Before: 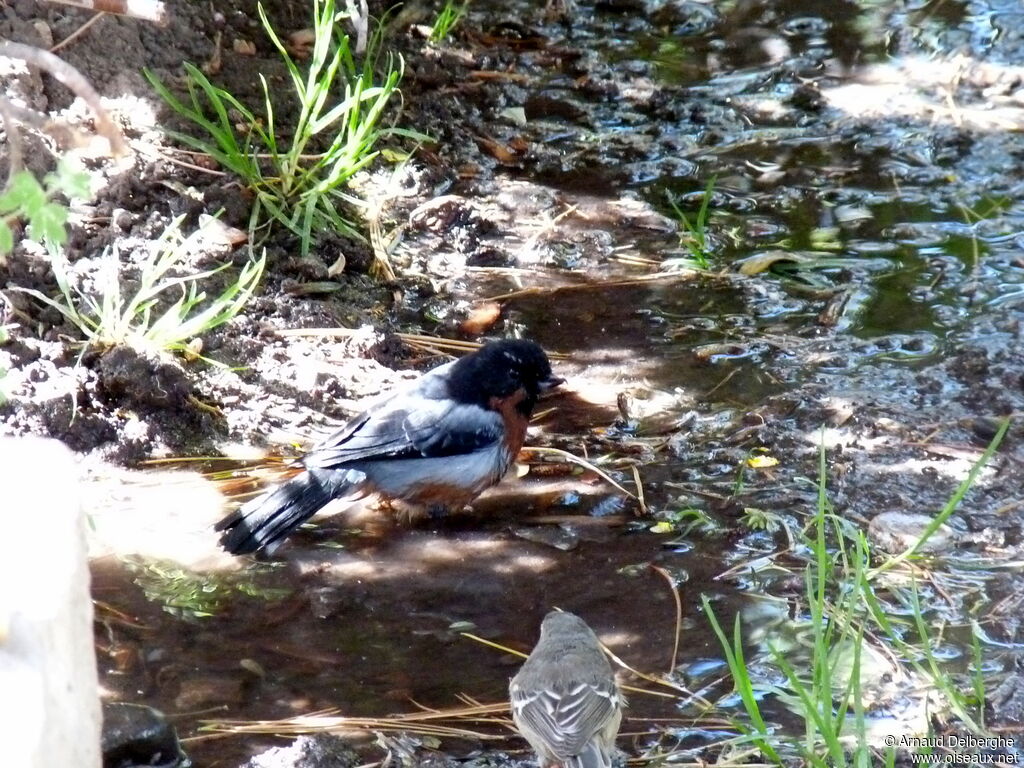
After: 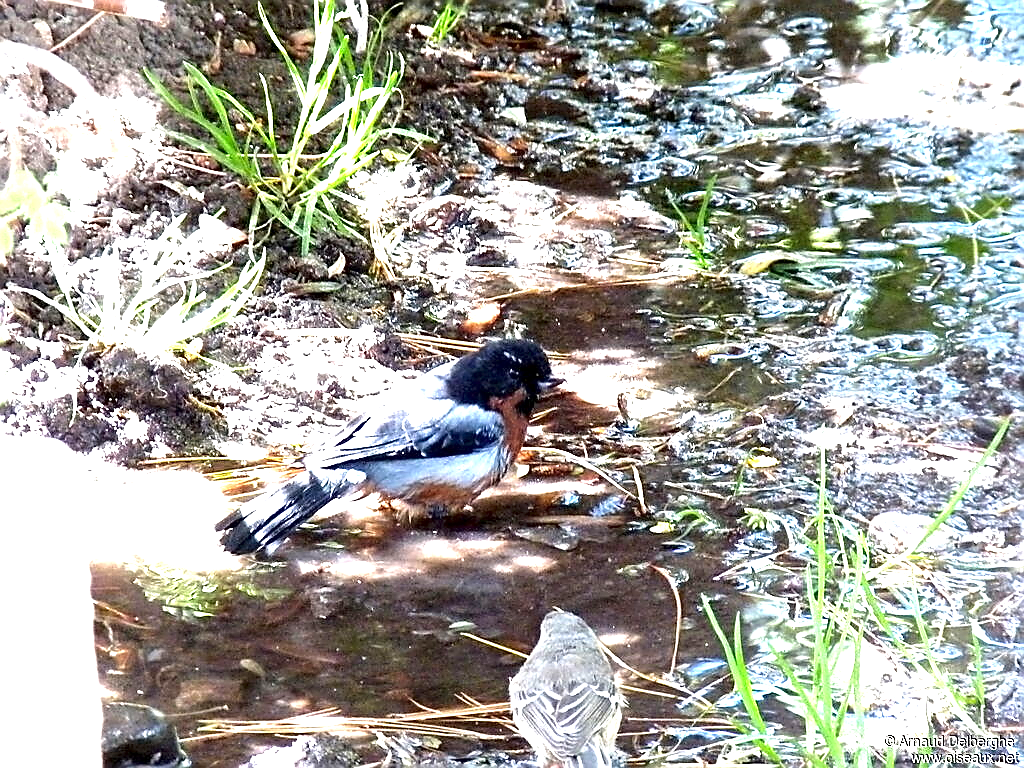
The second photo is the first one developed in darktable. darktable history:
sharpen: radius 1.401, amount 1.252, threshold 0.789
exposure: black level correction 0, exposure 1.439 EV, compensate highlight preservation false
local contrast: mode bilateral grid, contrast 21, coarseness 49, detail 128%, midtone range 0.2
